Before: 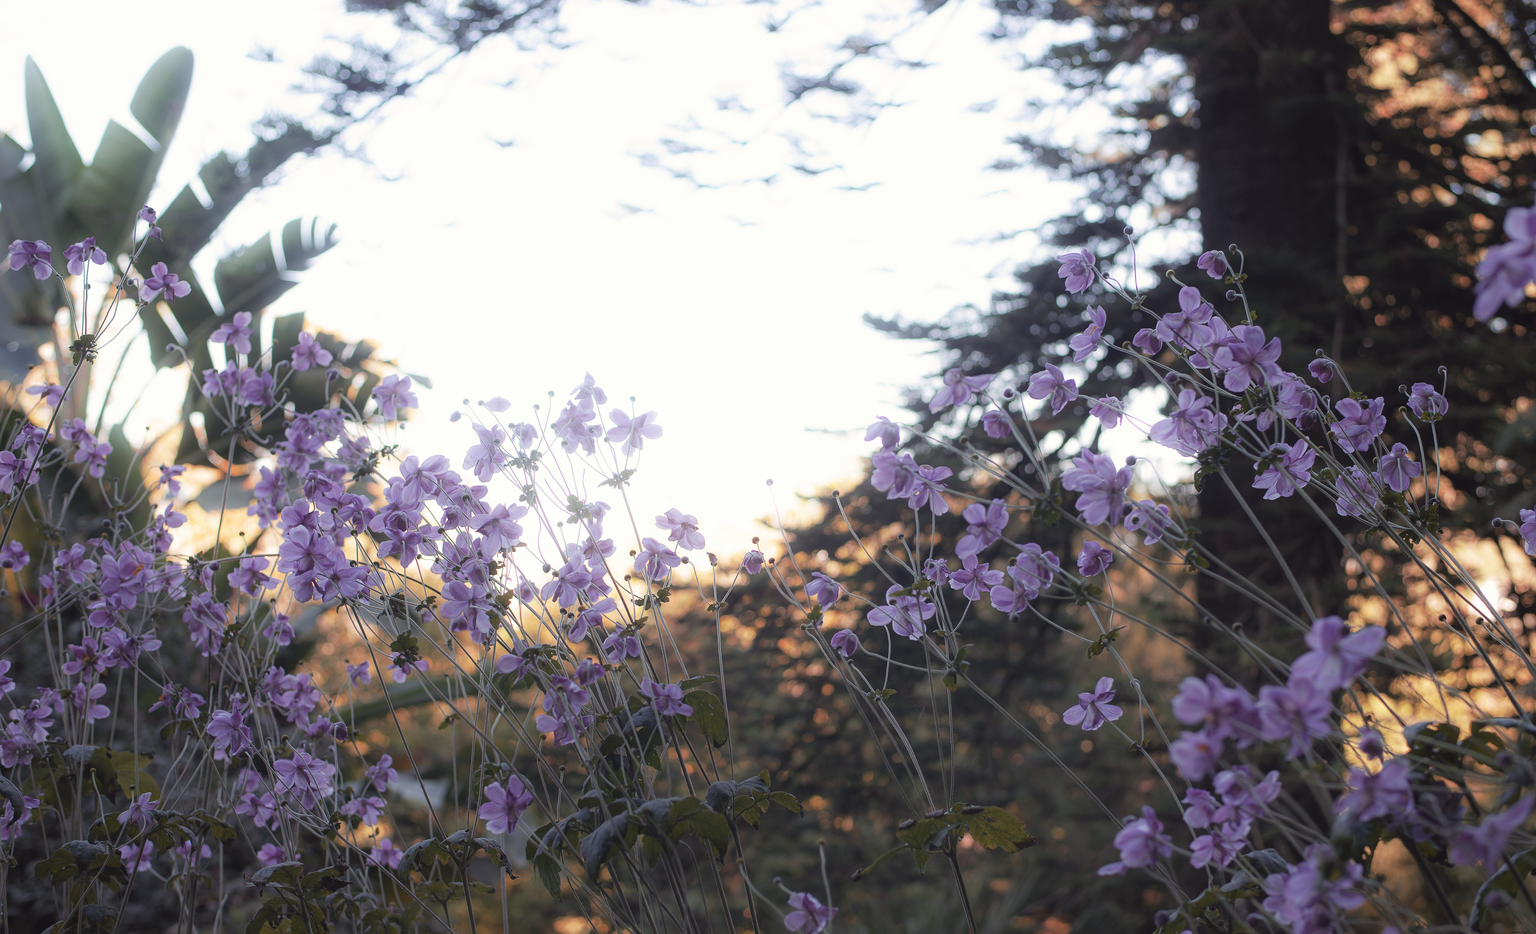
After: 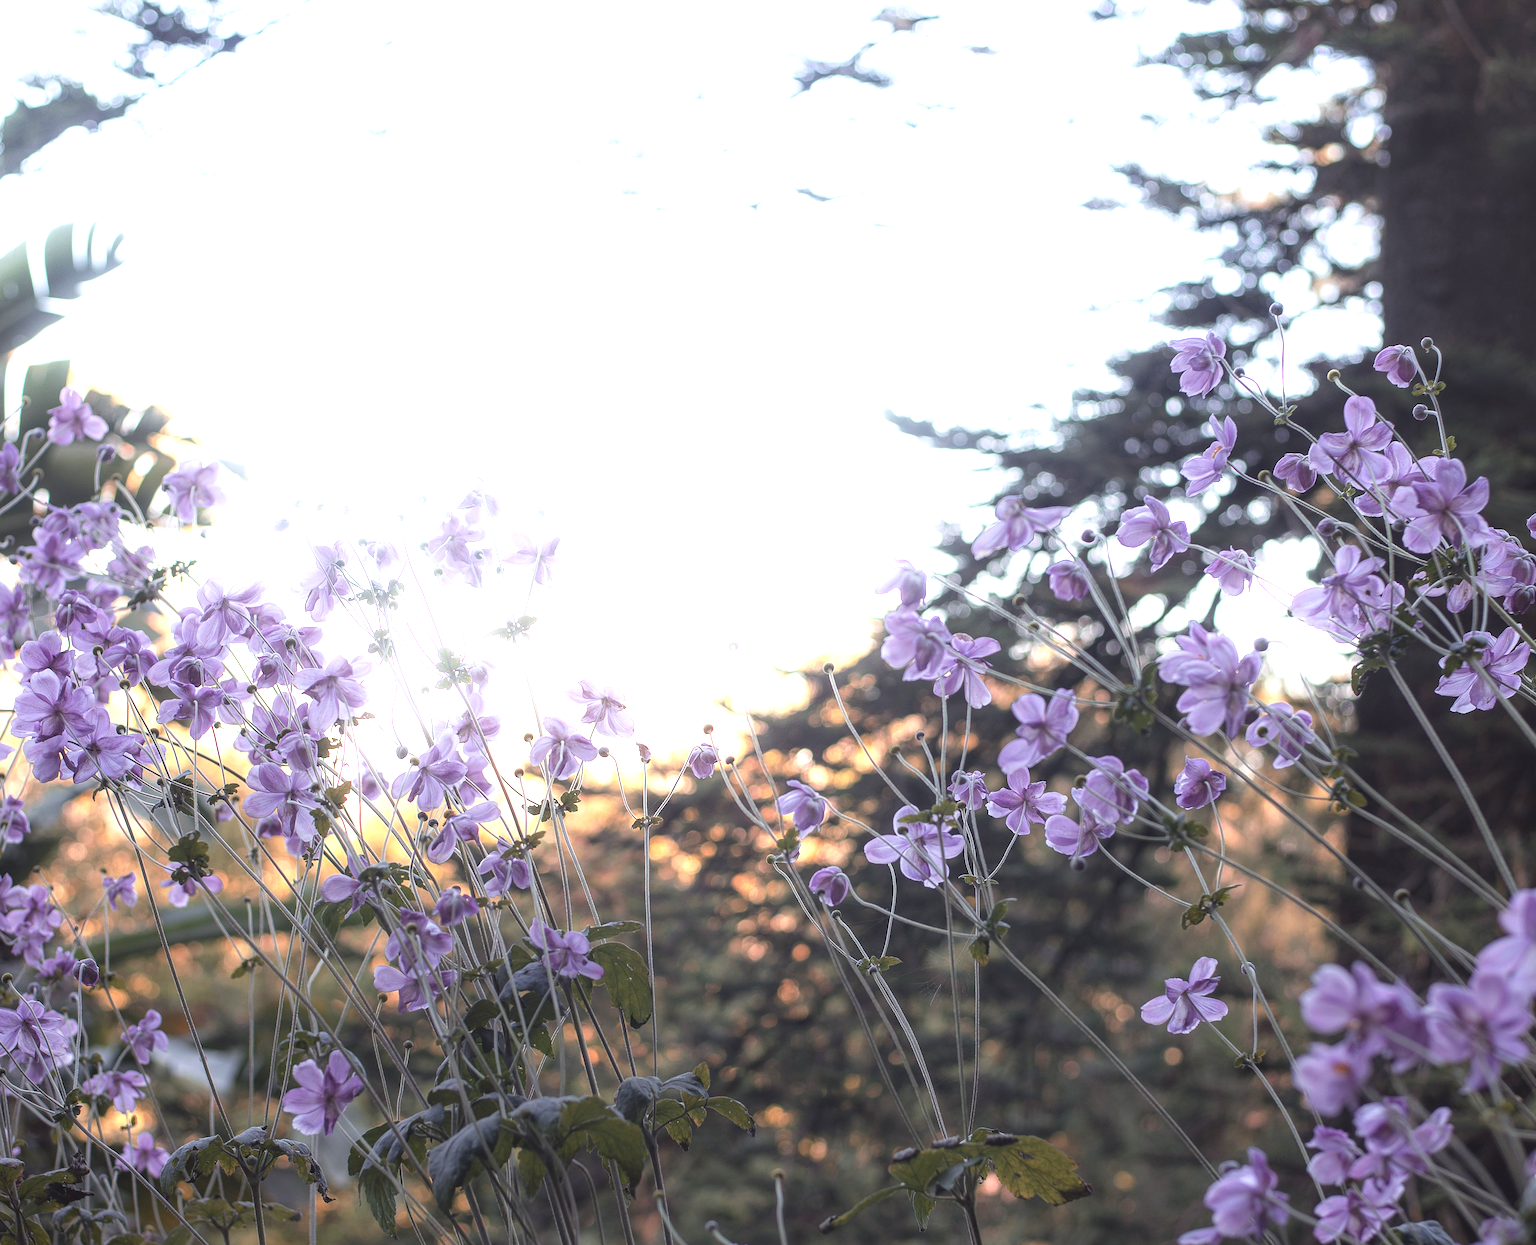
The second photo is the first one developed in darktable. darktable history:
crop and rotate: angle -3.27°, left 14.277%, top 0.028%, right 10.766%, bottom 0.028%
exposure: exposure 0.766 EV, compensate highlight preservation false
tone equalizer: on, module defaults
local contrast: on, module defaults
